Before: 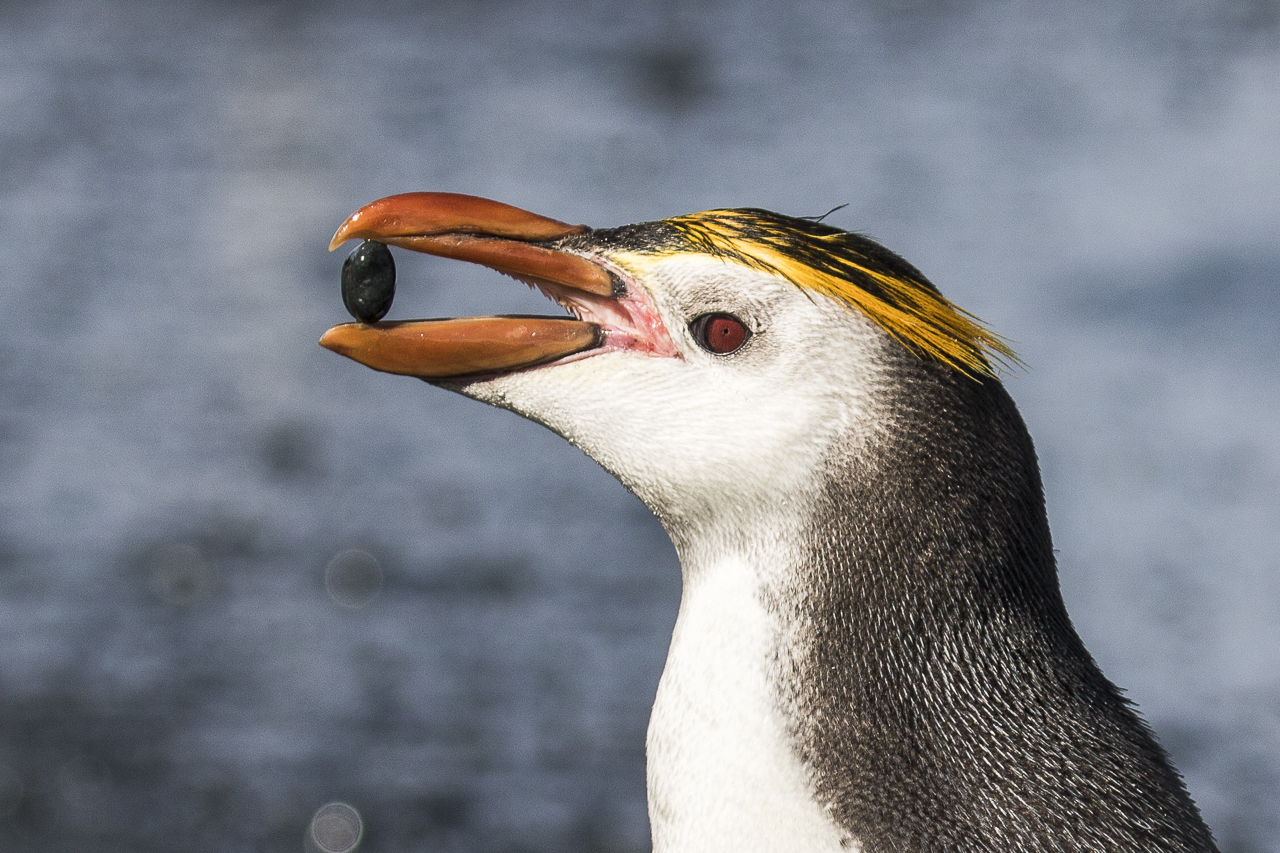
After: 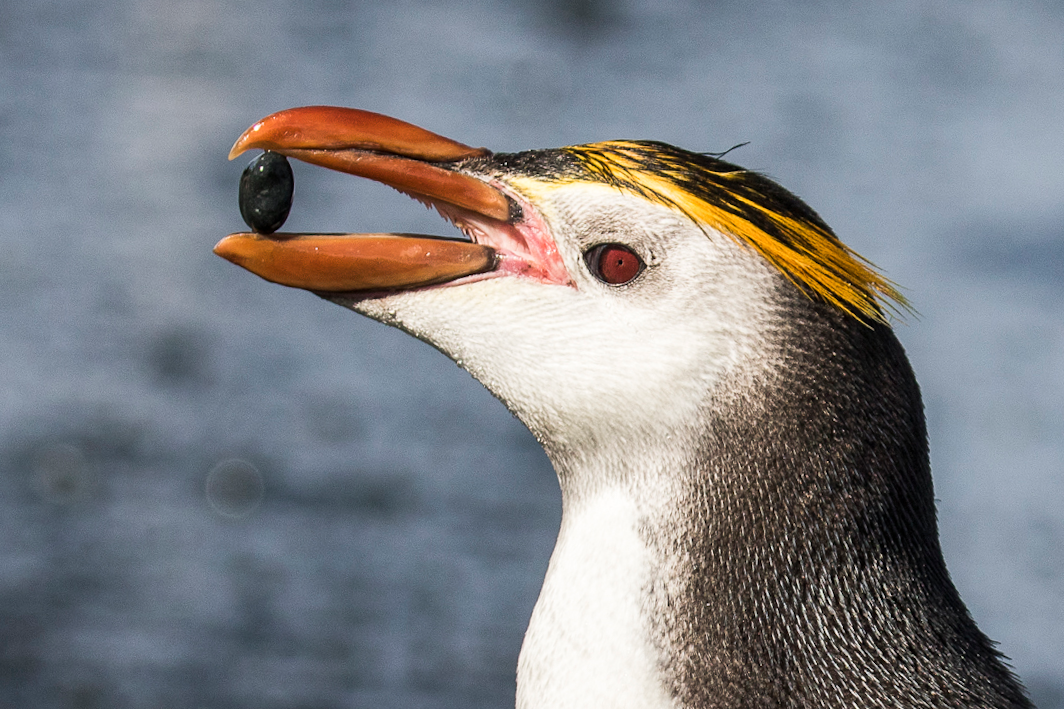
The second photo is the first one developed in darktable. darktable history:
tone equalizer: on, module defaults
crop and rotate: angle -3.27°, left 5.211%, top 5.211%, right 4.607%, bottom 4.607%
